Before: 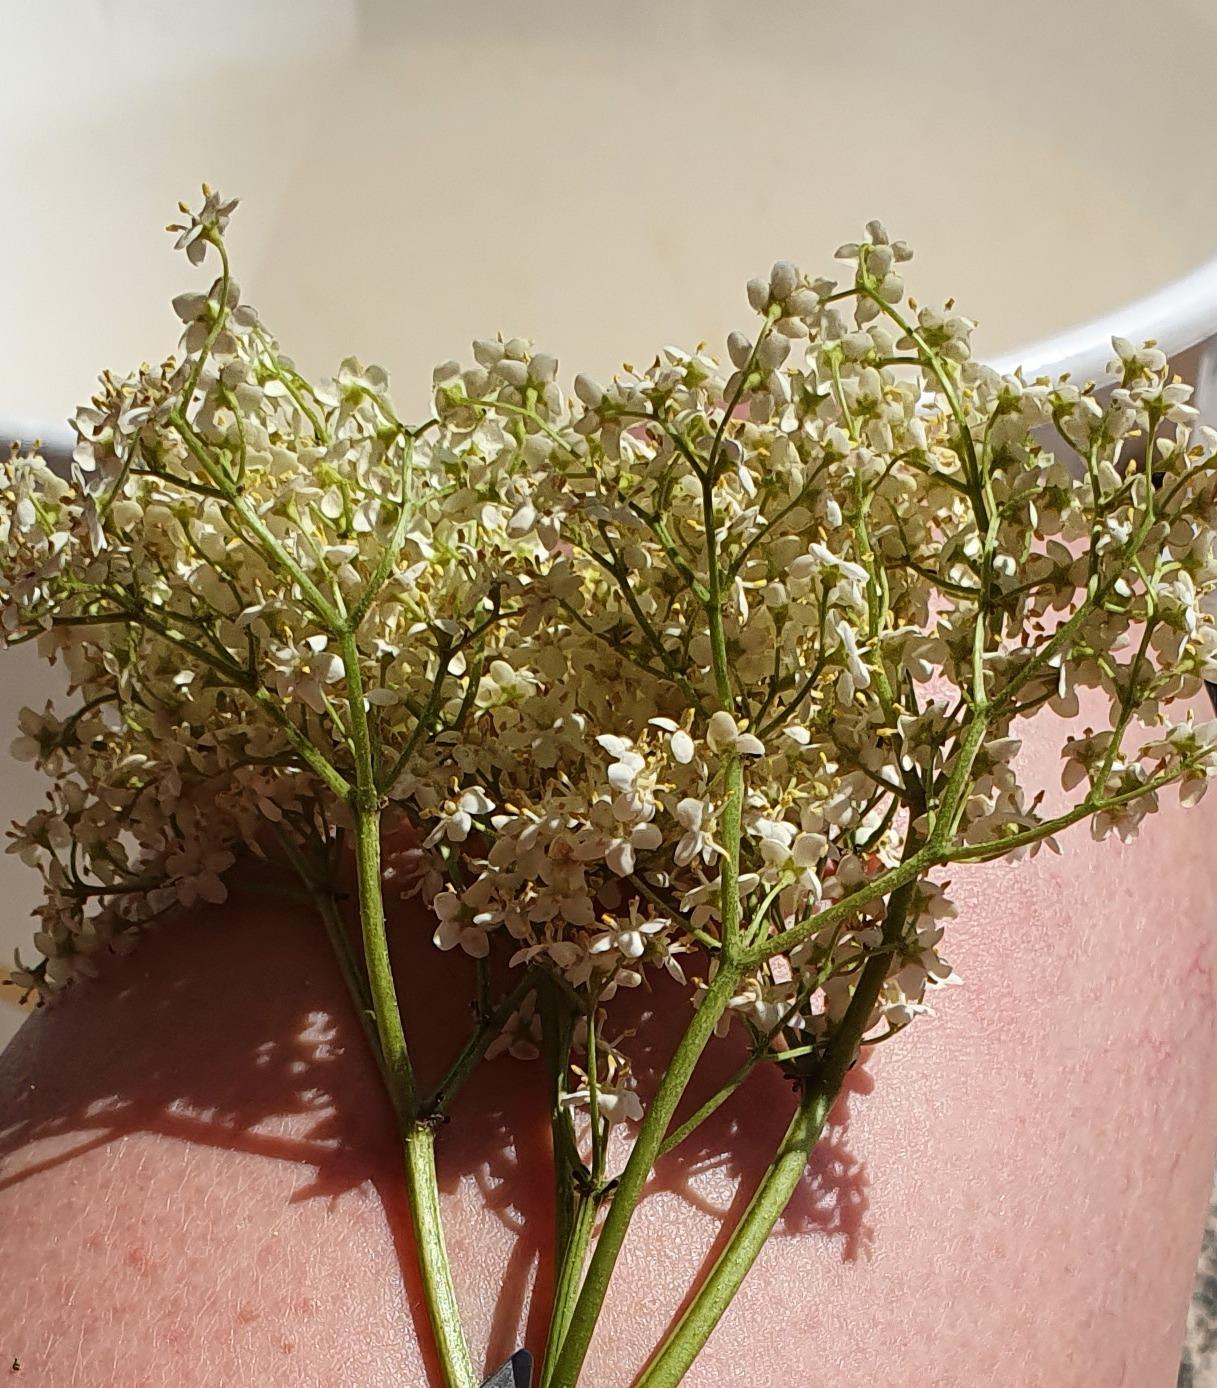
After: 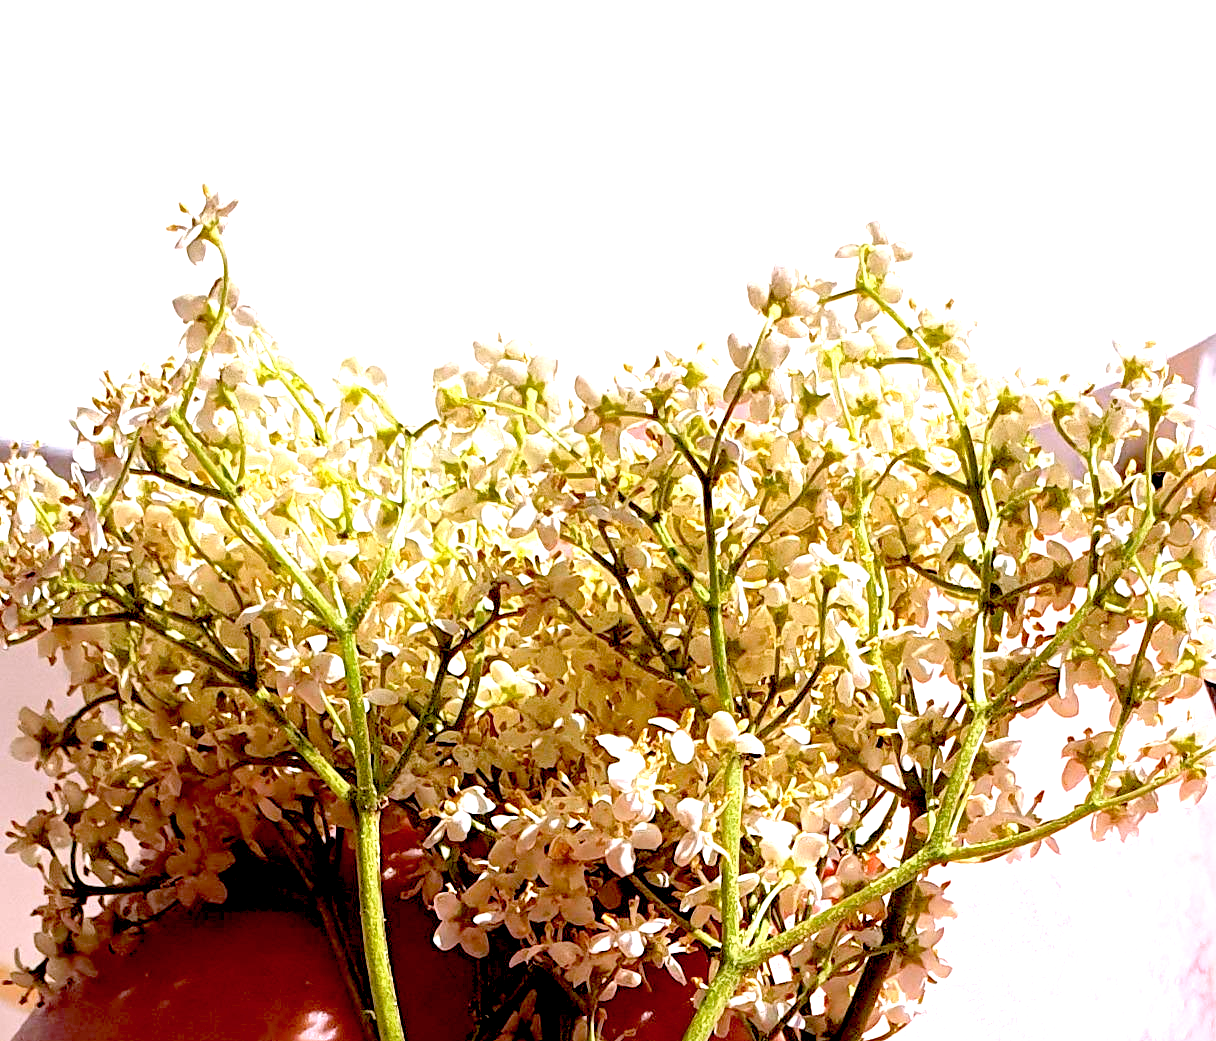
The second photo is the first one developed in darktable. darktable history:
exposure: black level correction 0.016, exposure 1.774 EV, compensate highlight preservation false
white balance: red 1.066, blue 1.119
color balance rgb: perceptual saturation grading › global saturation -0.31%, global vibrance -8%, contrast -13%, saturation formula JzAzBz (2021)
crop: bottom 24.967%
